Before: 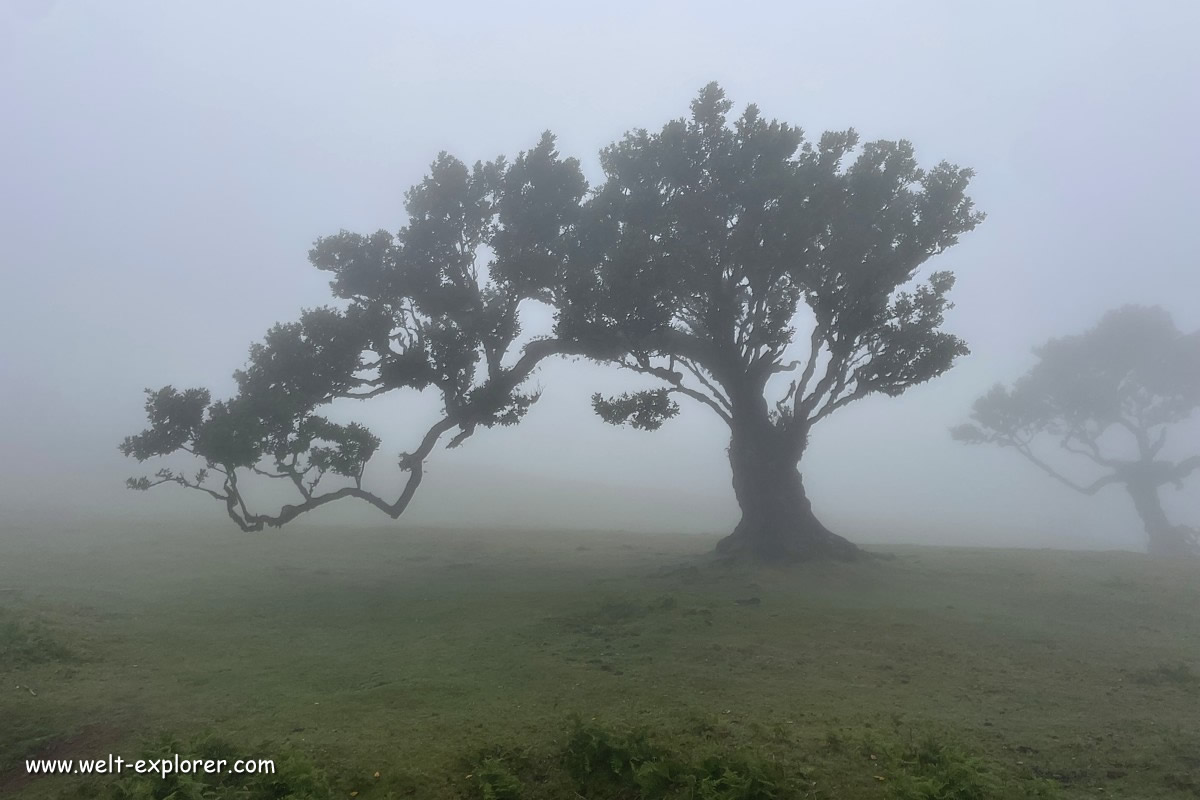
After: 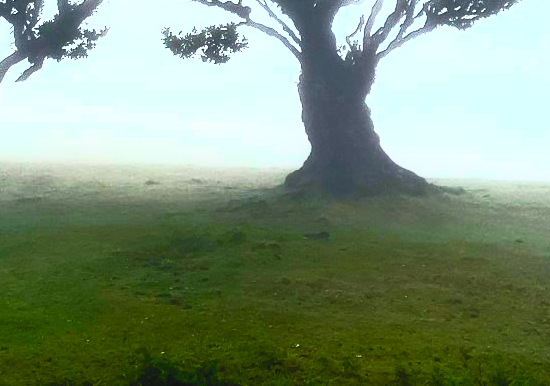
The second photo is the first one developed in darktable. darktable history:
contrast brightness saturation: contrast 1, brightness 1, saturation 1
crop: left 35.976%, top 45.819%, right 18.162%, bottom 5.807%
filmic rgb: black relative exposure -8.2 EV, white relative exposure 2.2 EV, threshold 3 EV, hardness 7.11, latitude 85.74%, contrast 1.696, highlights saturation mix -4%, shadows ↔ highlights balance -2.69%, preserve chrominance no, color science v5 (2021), contrast in shadows safe, contrast in highlights safe, enable highlight reconstruction true
